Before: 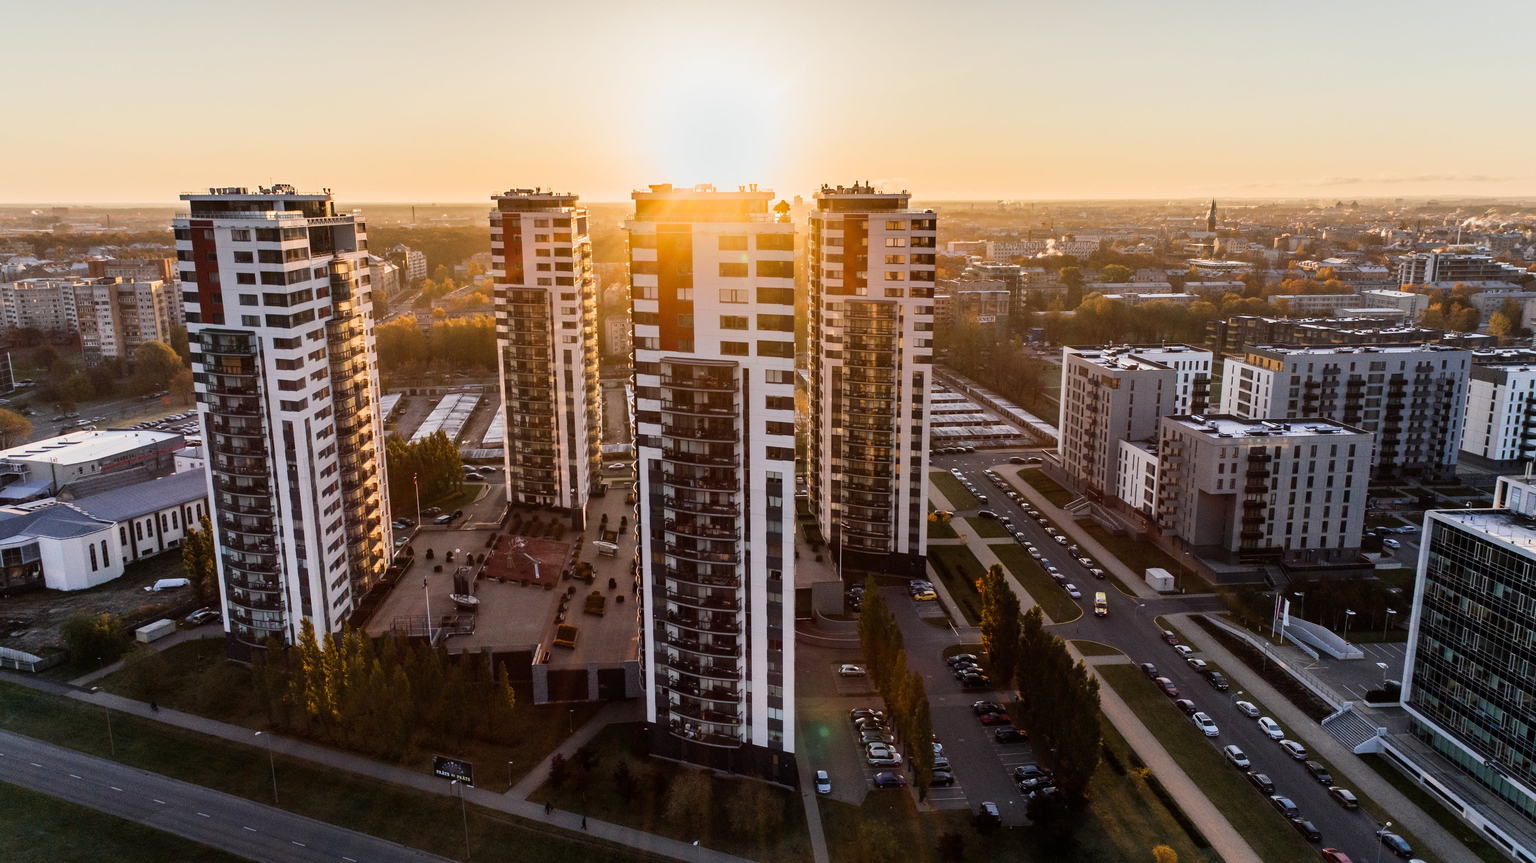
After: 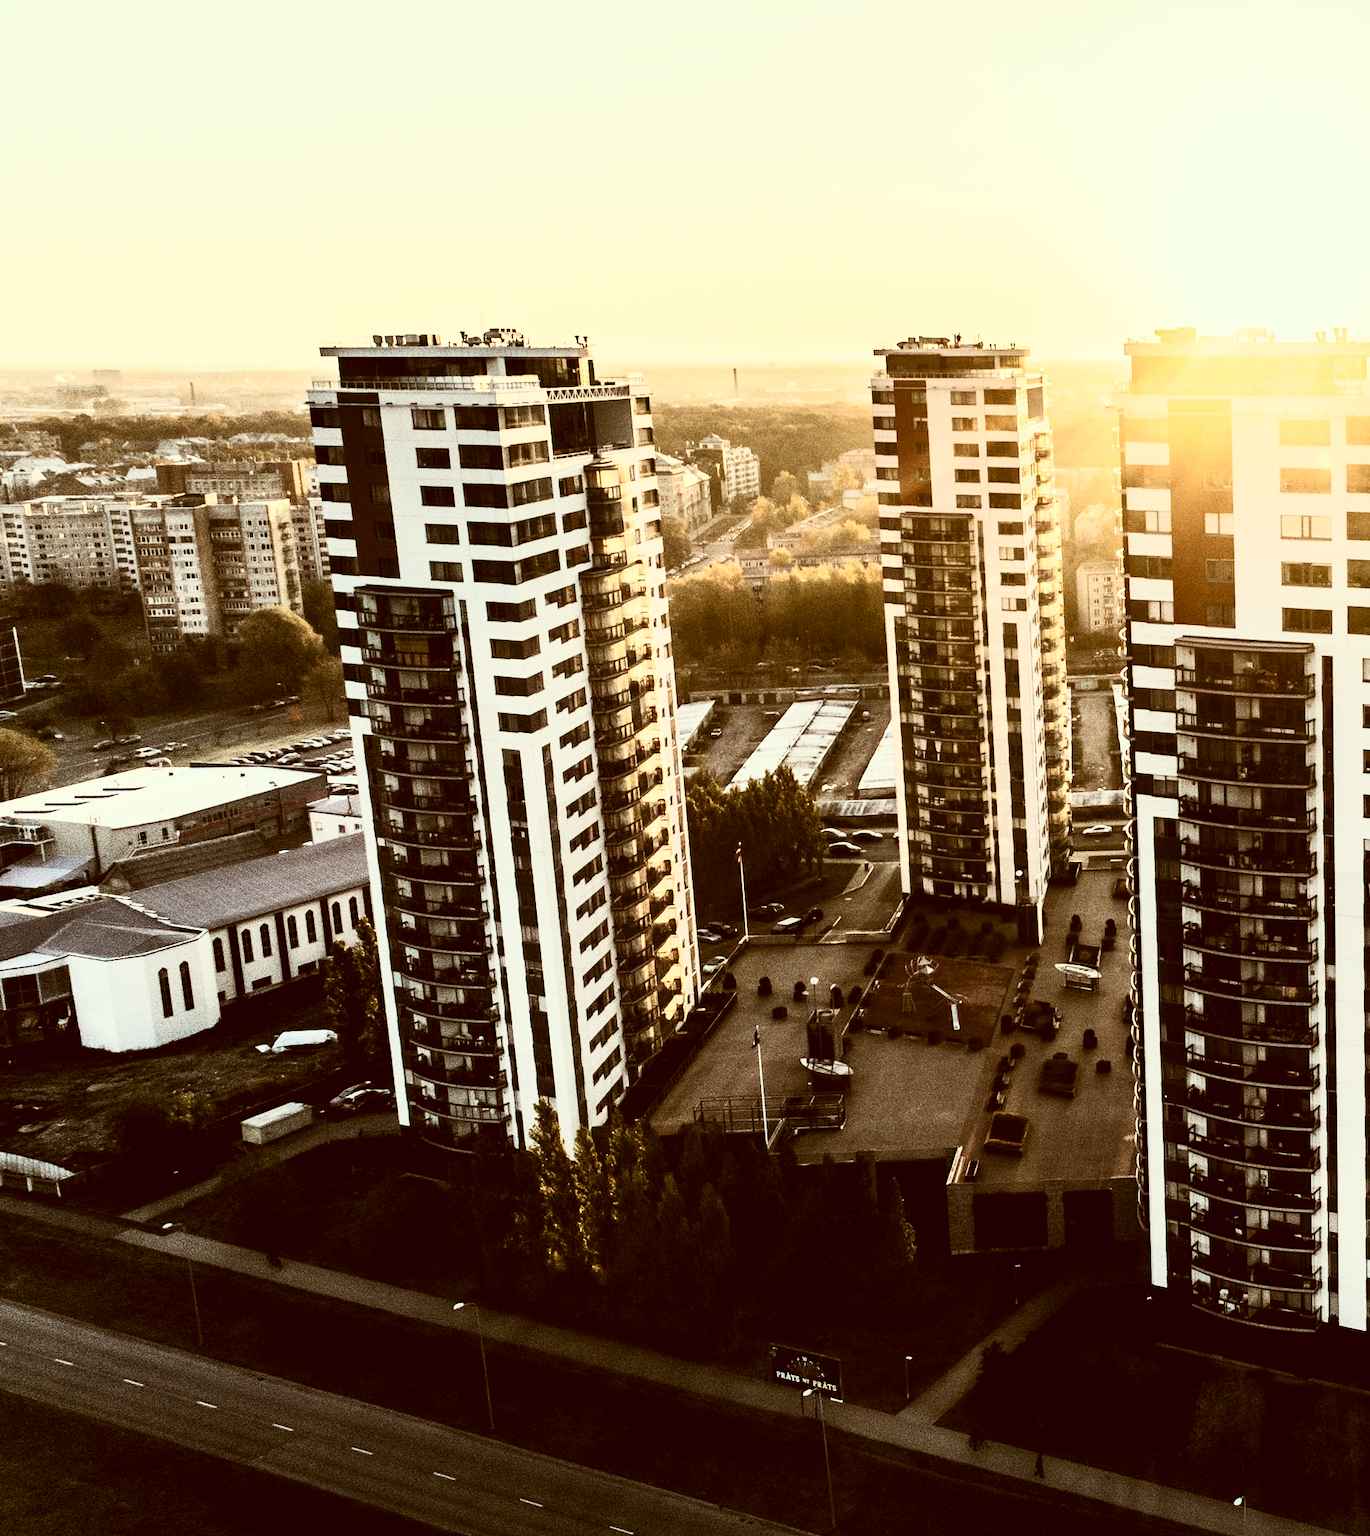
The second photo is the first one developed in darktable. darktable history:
filmic rgb: black relative exposure -5.06 EV, white relative exposure 3.54 EV, hardness 3.19, contrast 1.195, highlights saturation mix -49.94%
color correction: highlights a* -5.6, highlights b* 9.8, shadows a* 9.65, shadows b* 24.9
crop and rotate: left 0.042%, top 0%, right 49.834%
contrast brightness saturation: contrast 0.588, brightness 0.572, saturation -0.342
contrast equalizer: octaves 7, y [[0.5, 0.488, 0.462, 0.461, 0.491, 0.5], [0.5 ×6], [0.5 ×6], [0 ×6], [0 ×6]], mix 0.164
